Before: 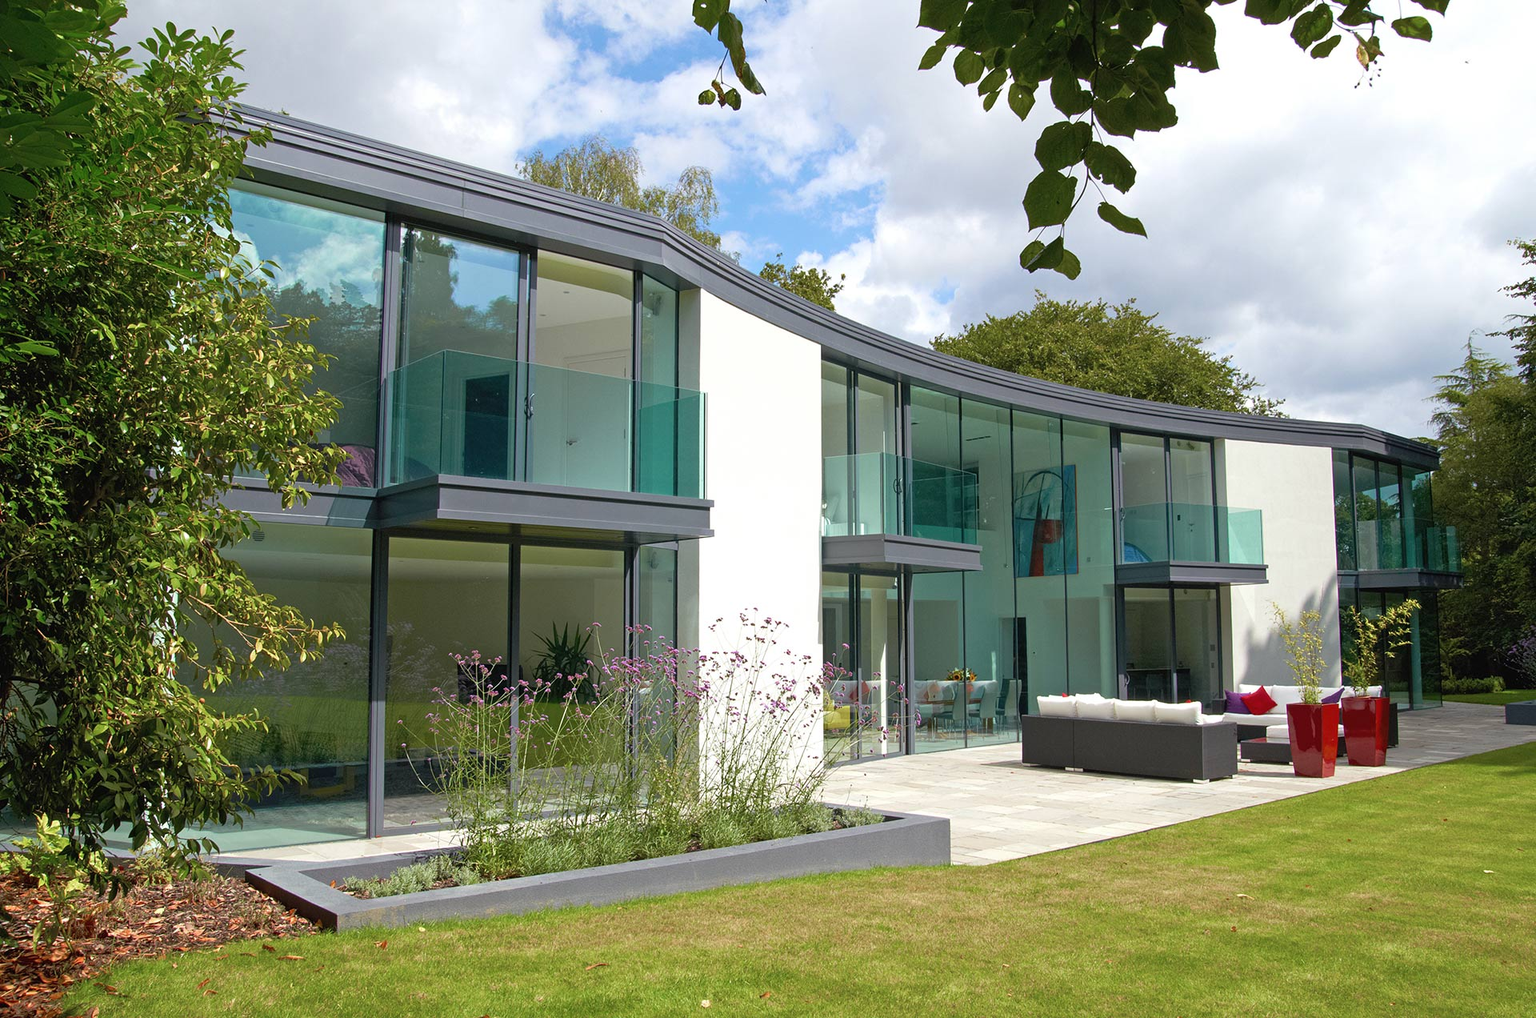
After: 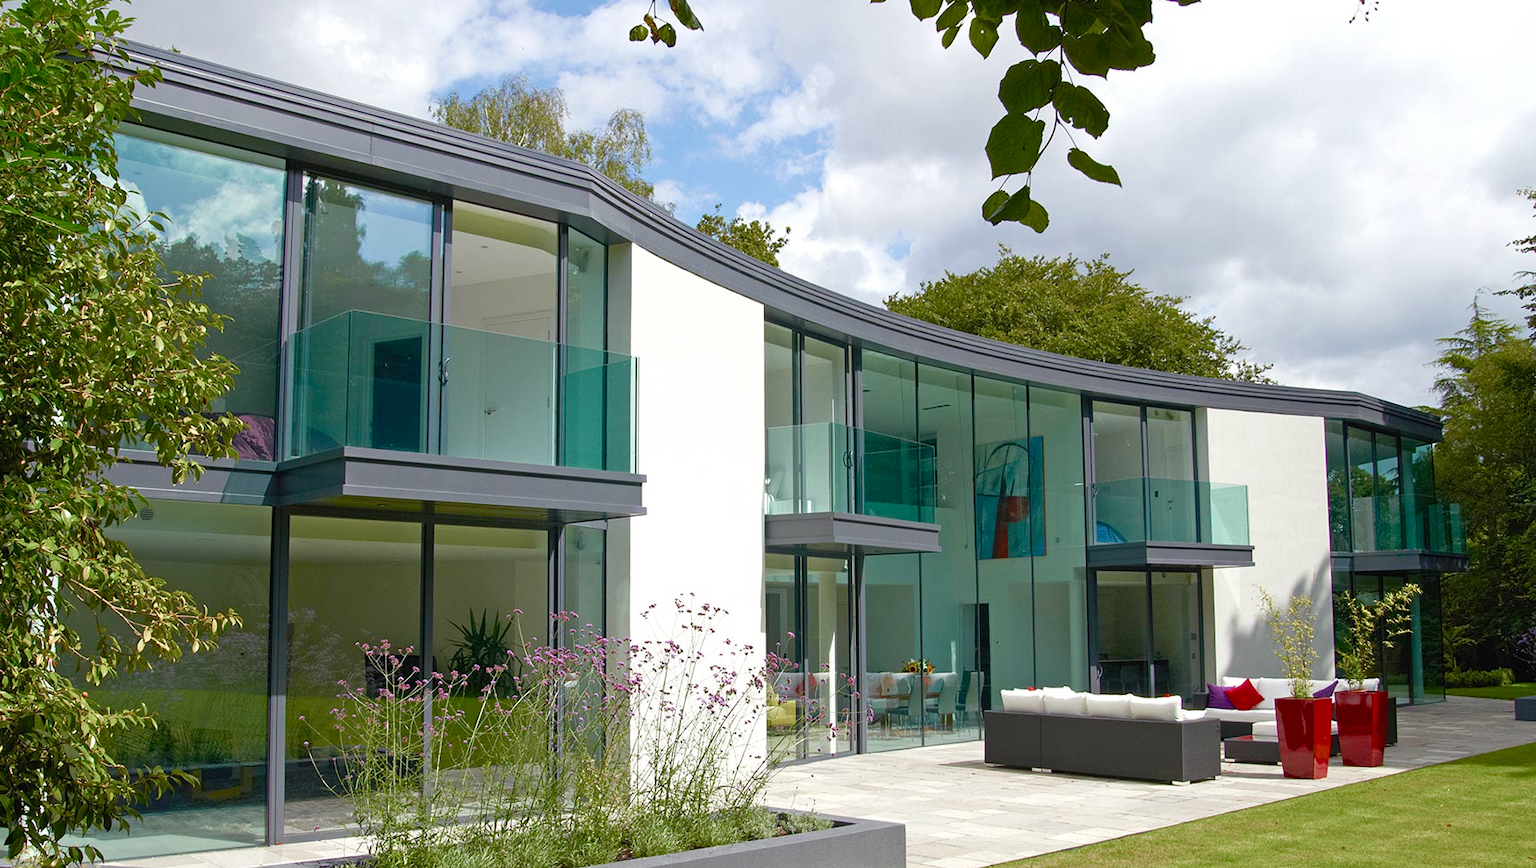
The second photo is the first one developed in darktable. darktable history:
crop: left 8.155%, top 6.611%, bottom 15.385%
color balance rgb: perceptual saturation grading › global saturation 20%, perceptual saturation grading › highlights -50%, perceptual saturation grading › shadows 30%
